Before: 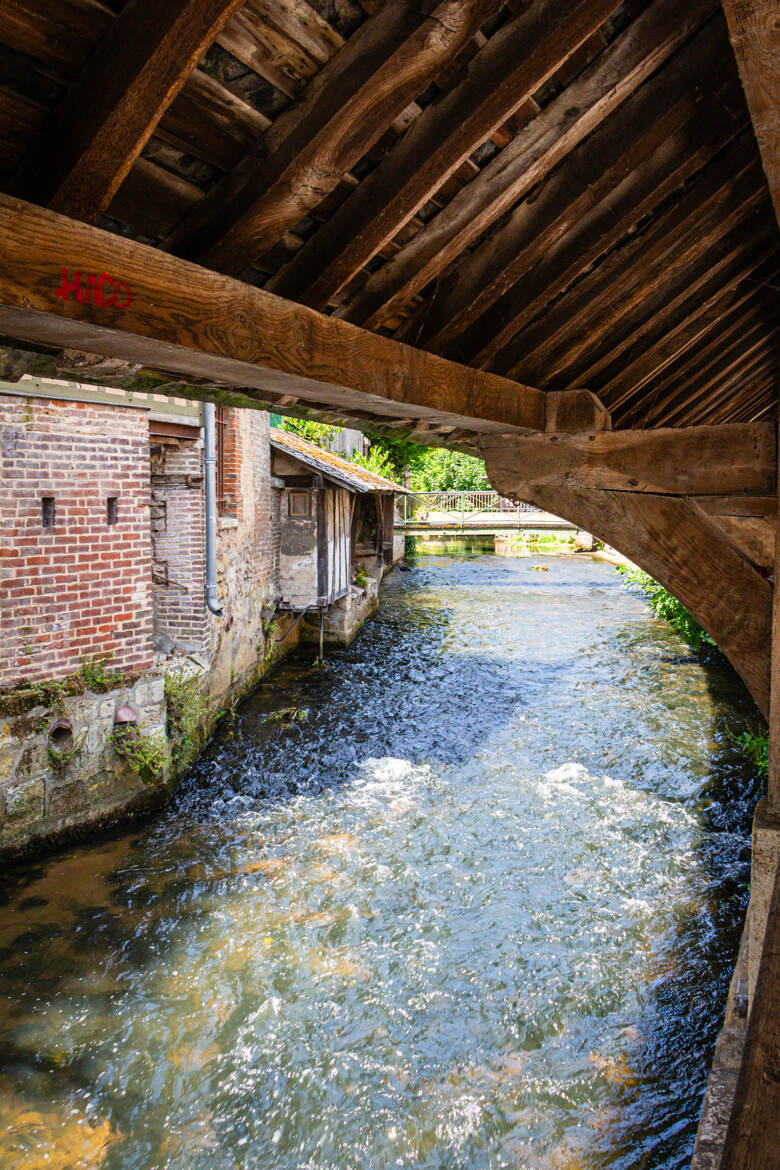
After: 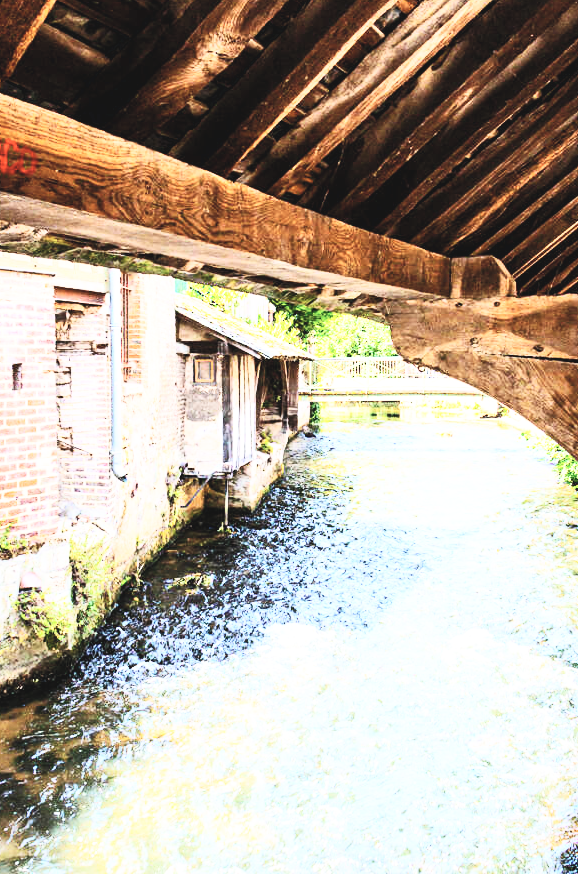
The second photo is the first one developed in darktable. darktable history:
crop and rotate: left 12.213%, top 11.471%, right 13.584%, bottom 13.791%
base curve: curves: ch0 [(0, 0.003) (0.001, 0.002) (0.006, 0.004) (0.02, 0.022) (0.048, 0.086) (0.094, 0.234) (0.162, 0.431) (0.258, 0.629) (0.385, 0.8) (0.548, 0.918) (0.751, 0.988) (1, 1)], preserve colors none
contrast brightness saturation: contrast 0.417, brightness 0.561, saturation -0.207
